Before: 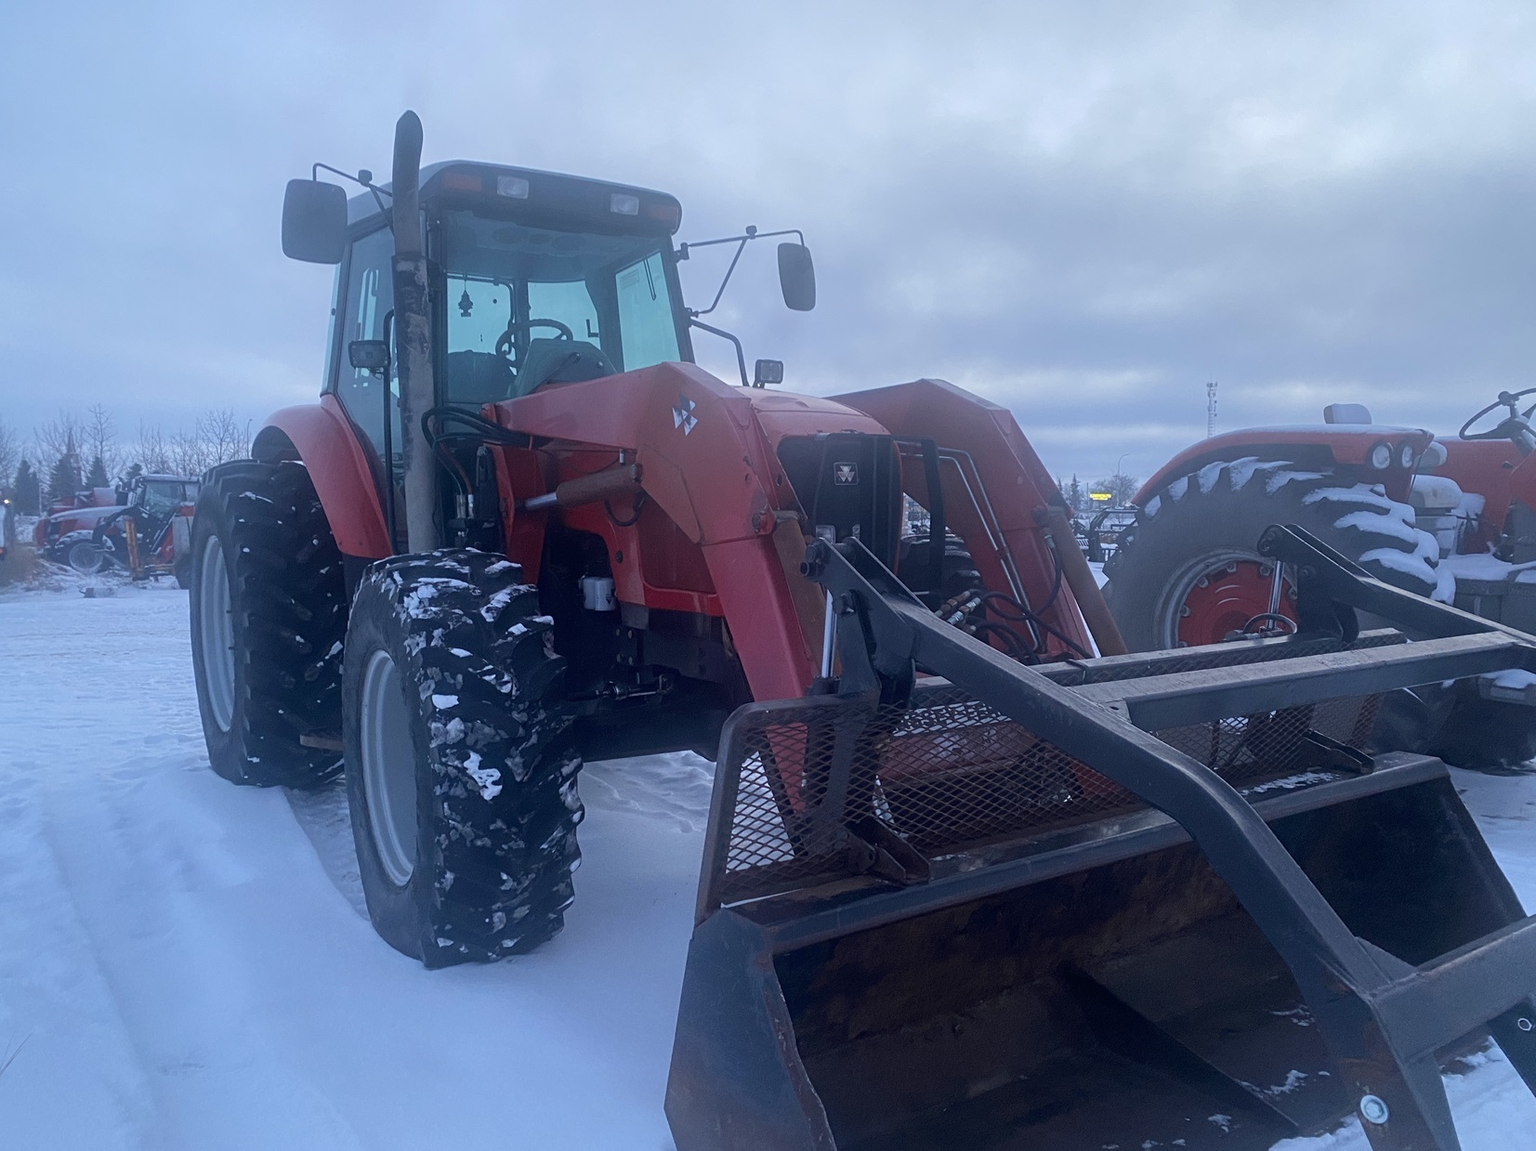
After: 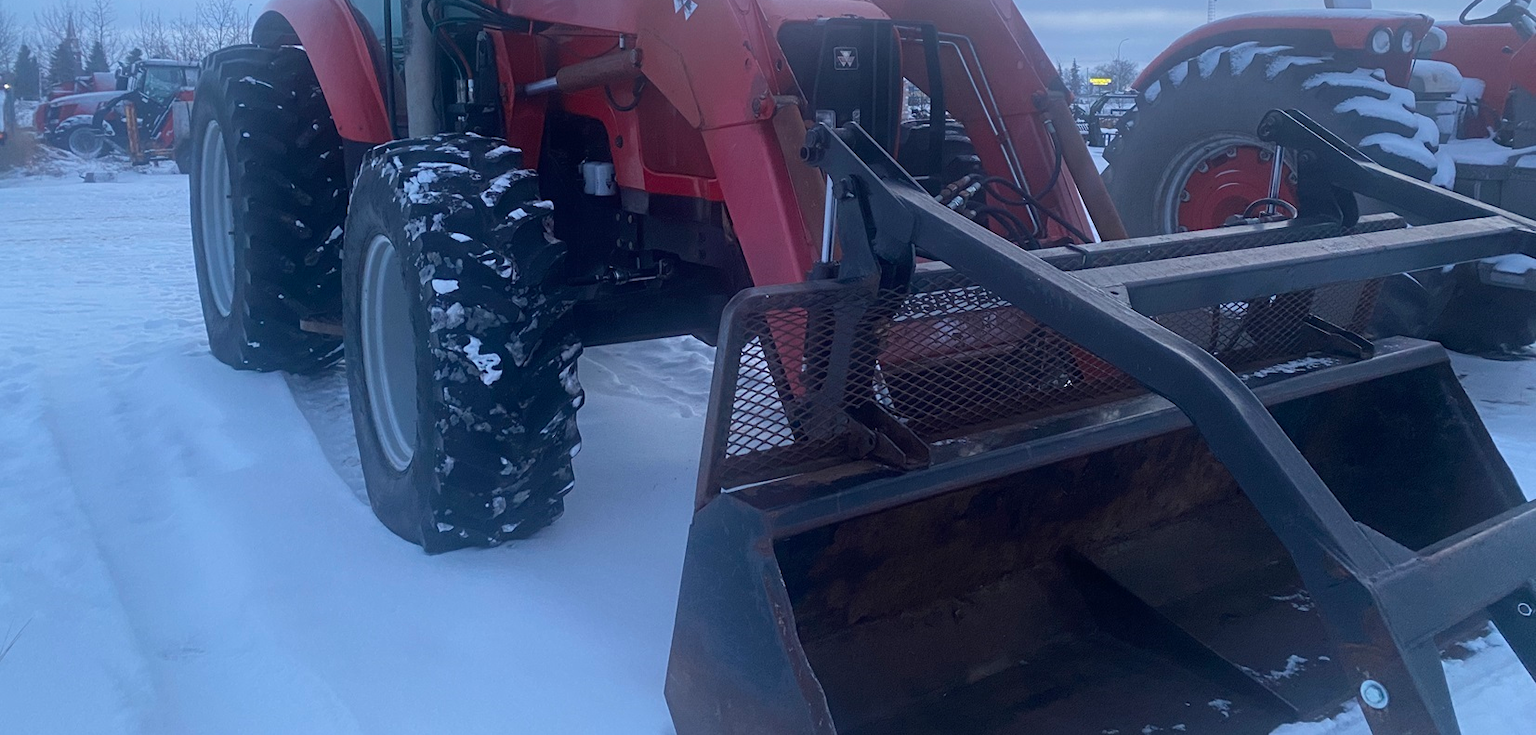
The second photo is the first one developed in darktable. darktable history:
crop and rotate: top 36.084%
